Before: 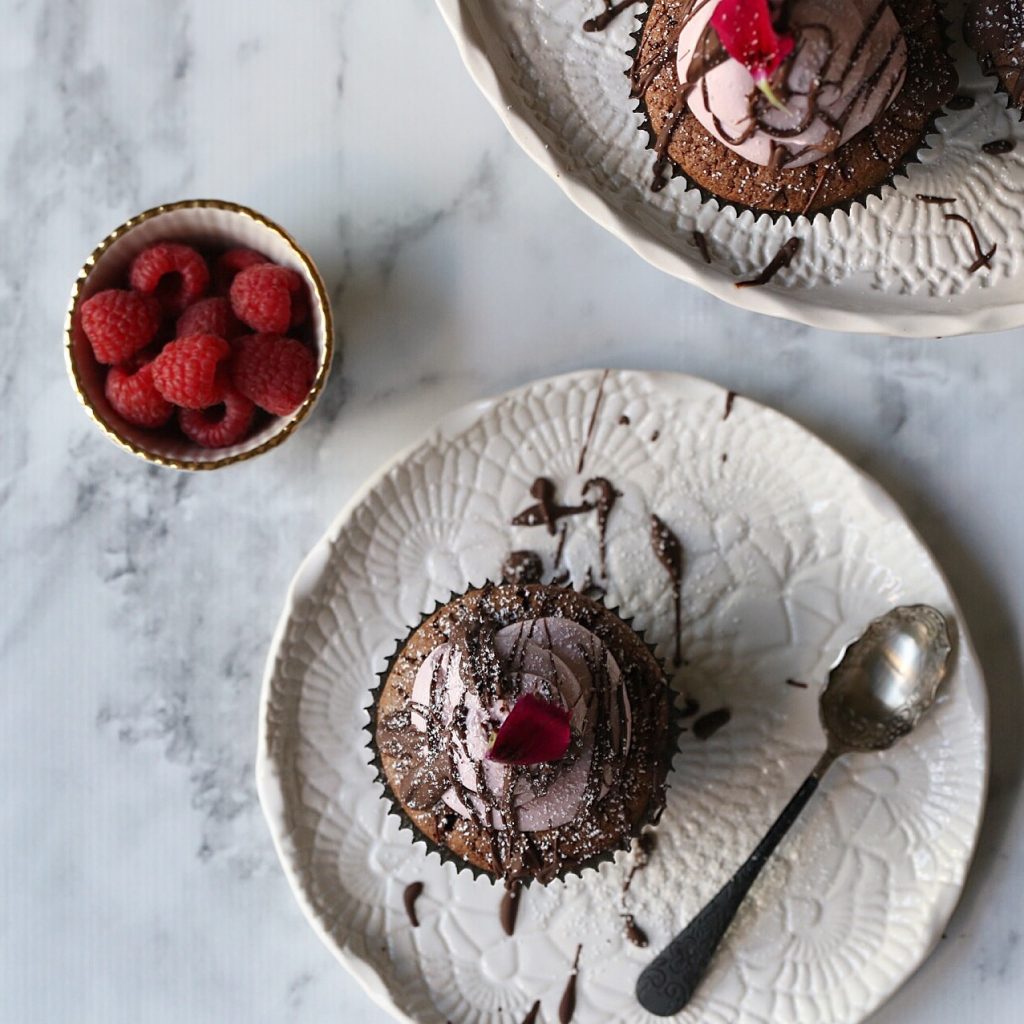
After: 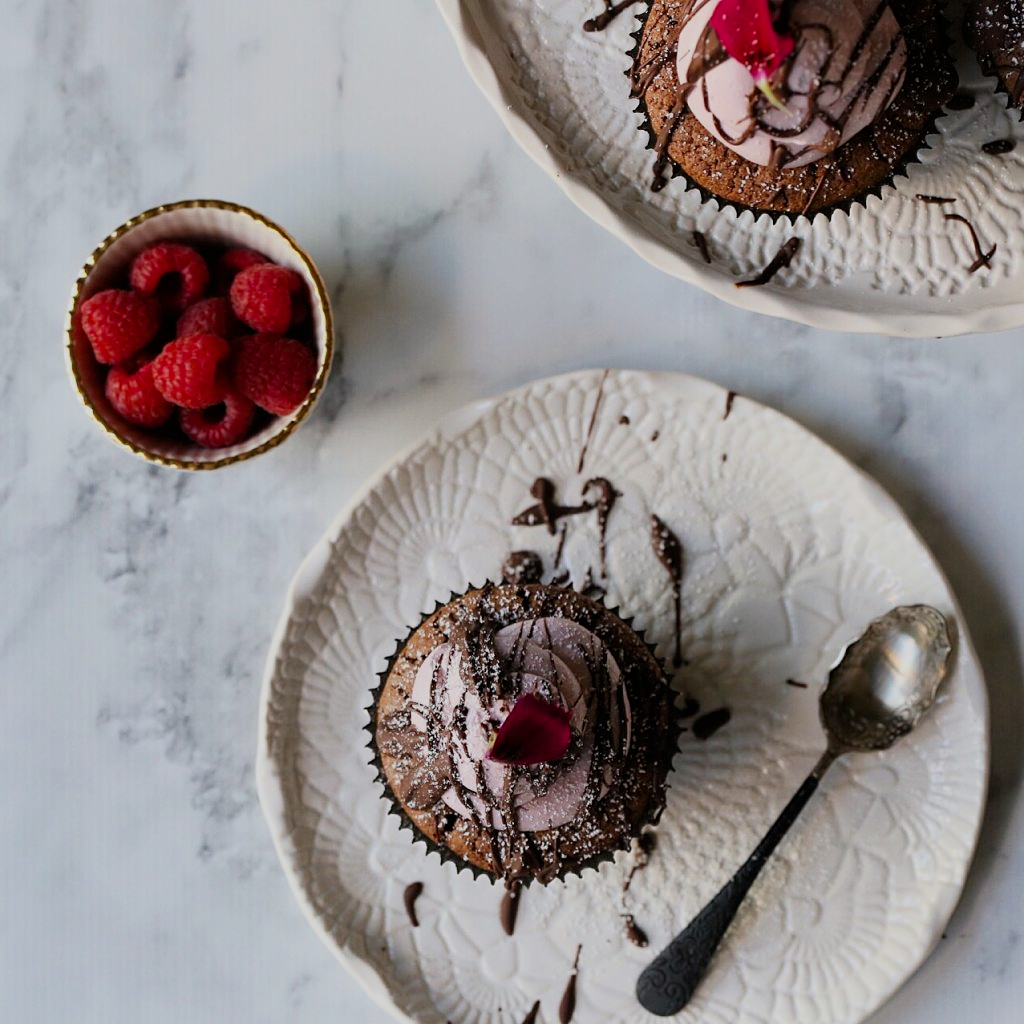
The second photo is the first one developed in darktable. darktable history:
color balance rgb: linear chroma grading › global chroma 10%, perceptual saturation grading › global saturation 5%, perceptual brilliance grading › global brilliance 4%, global vibrance 7%, saturation formula JzAzBz (2021)
filmic rgb: black relative exposure -7.65 EV, white relative exposure 4.56 EV, hardness 3.61
